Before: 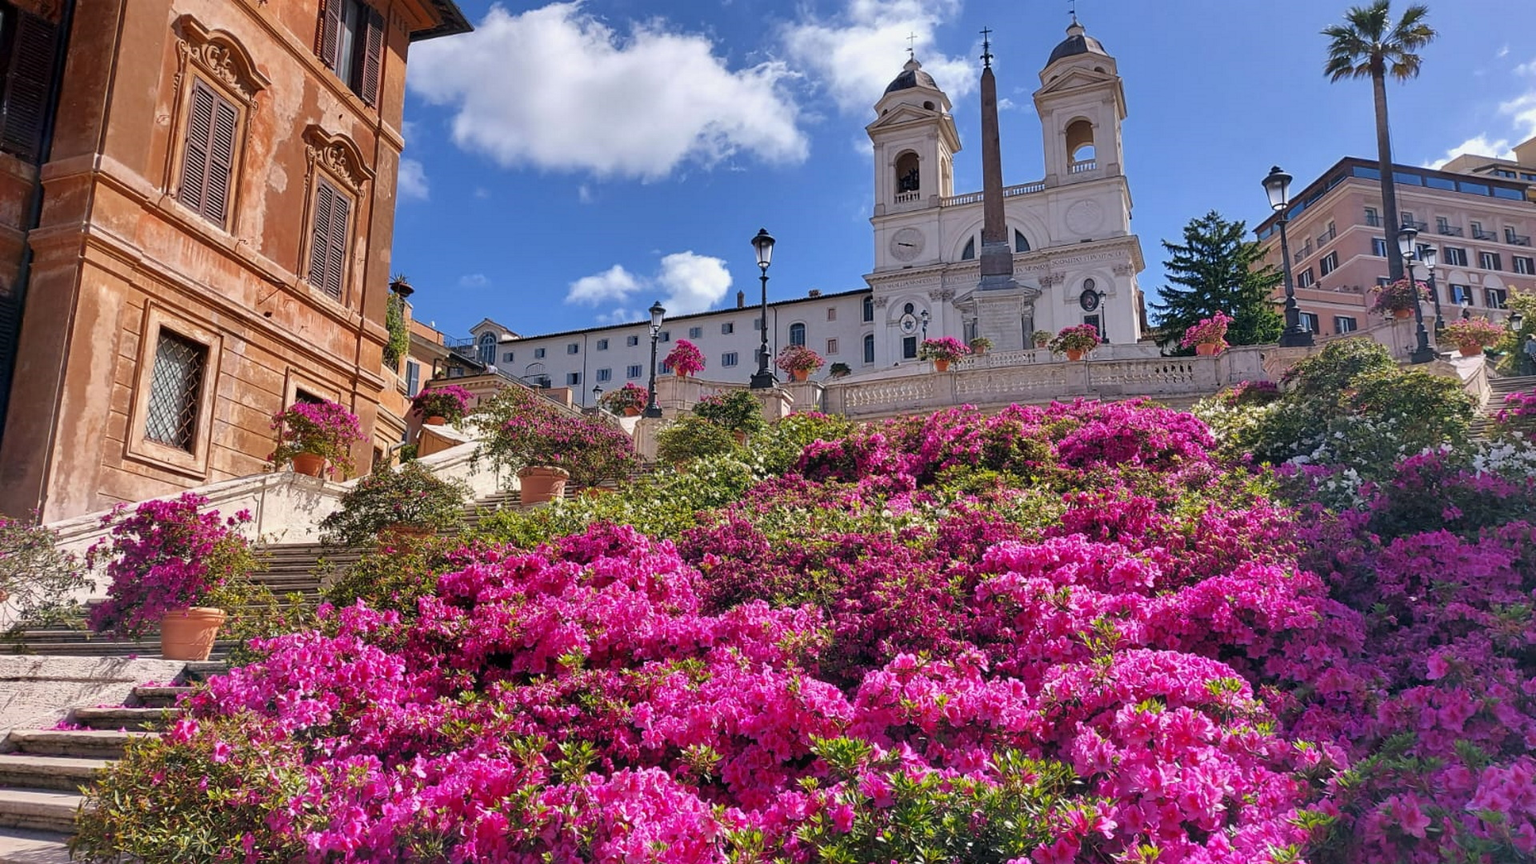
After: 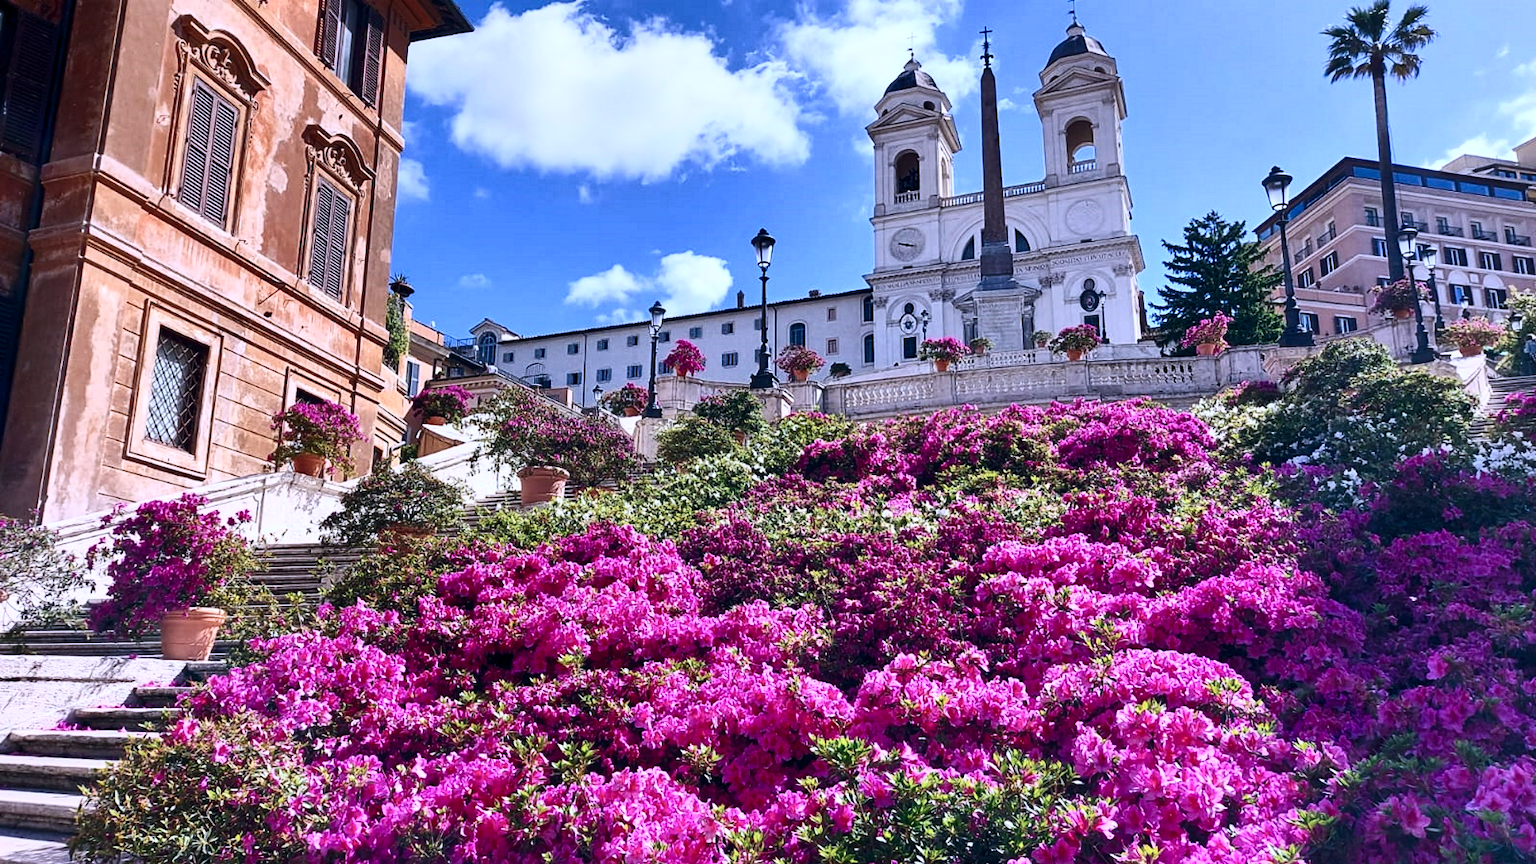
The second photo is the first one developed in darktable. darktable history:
color balance rgb: shadows lift › hue 87.51°, highlights gain › chroma 1.62%, highlights gain › hue 55.1°, global offset › chroma 0.06%, global offset › hue 253.66°, linear chroma grading › global chroma 0.5%
color calibration: illuminant custom, x 0.39, y 0.392, temperature 3856.94 K
white balance: red 1.004, blue 1.024
levels: mode automatic, black 0.023%, white 99.97%, levels [0.062, 0.494, 0.925]
contrast brightness saturation: contrast 0.39, brightness 0.1
